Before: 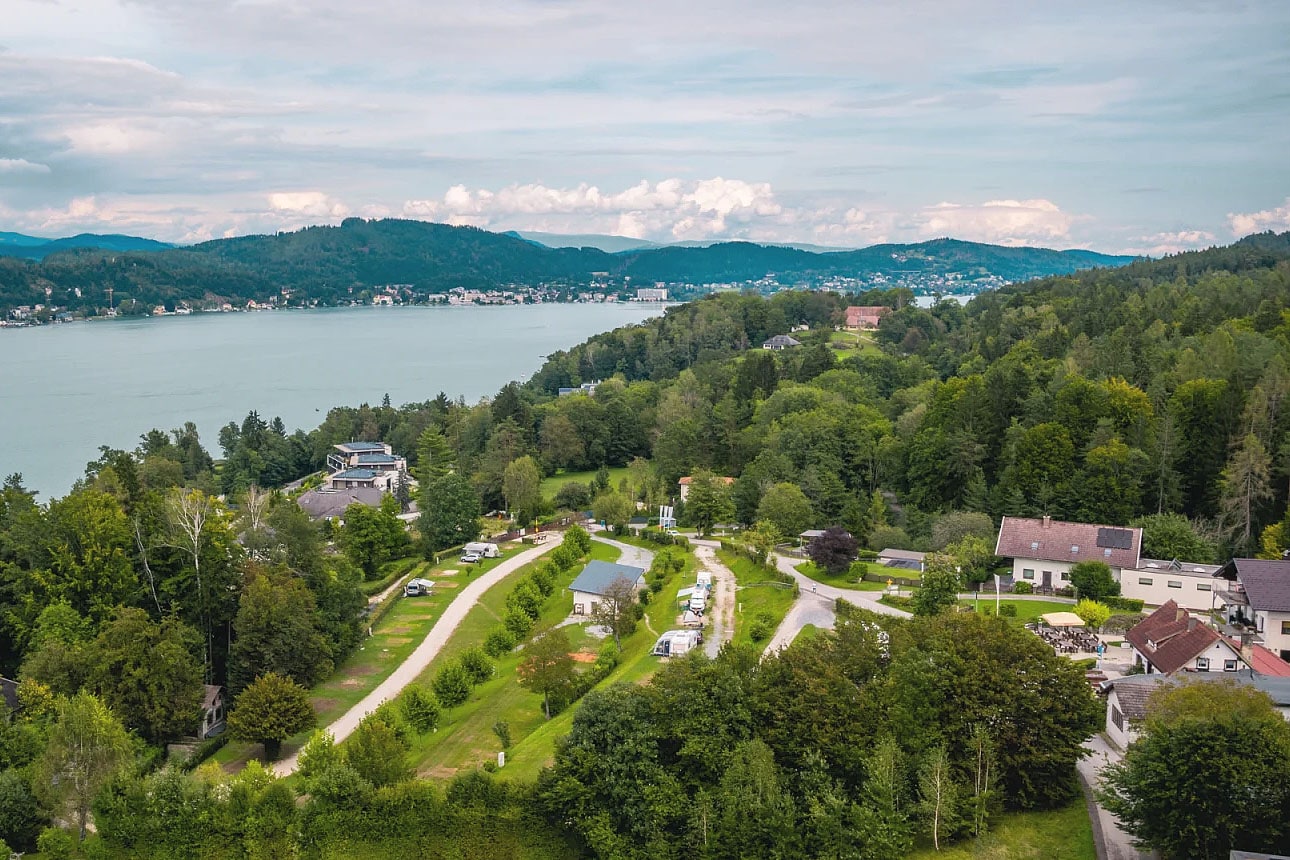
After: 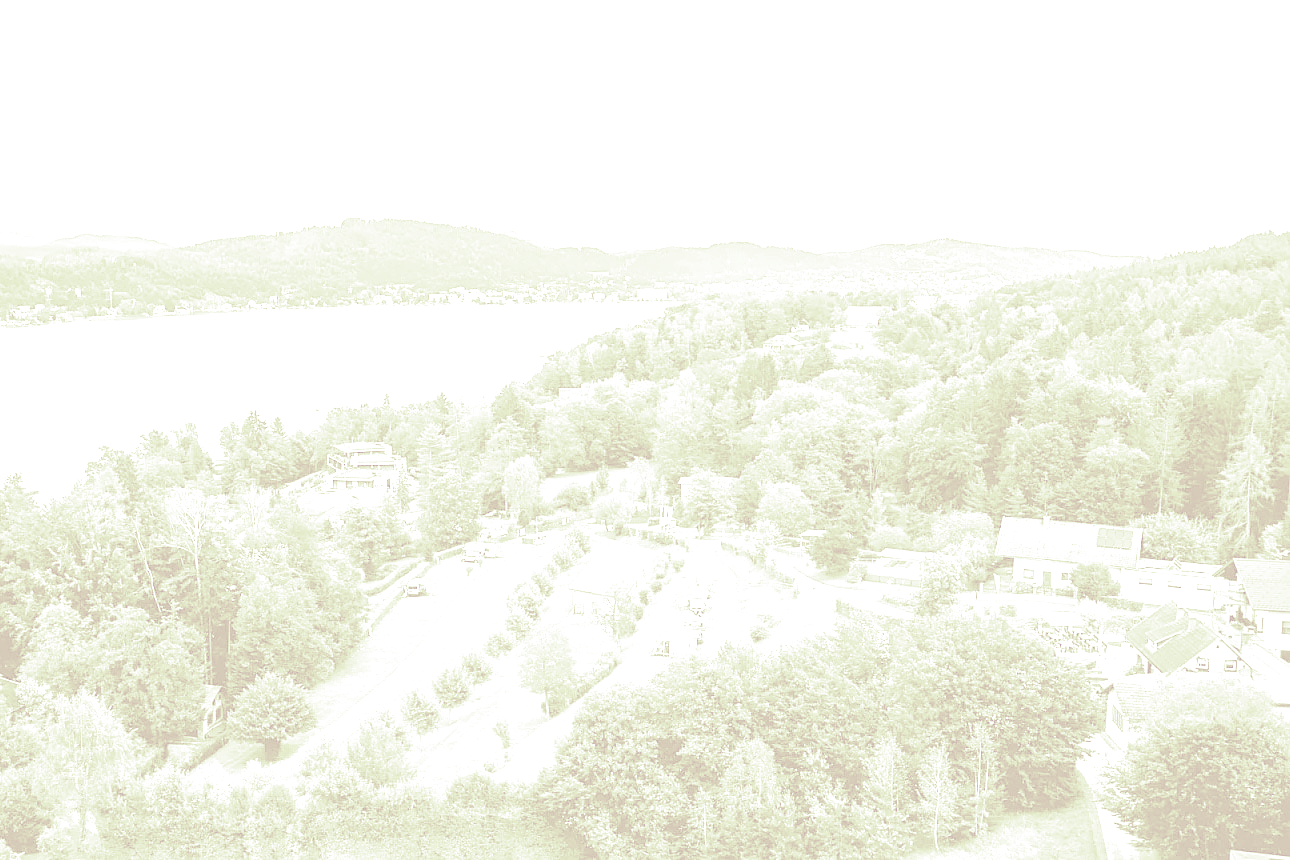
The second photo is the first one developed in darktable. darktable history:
white balance: red 0.931, blue 1.11
exposure: black level correction 0, exposure 1.975 EV, compensate exposure bias true, compensate highlight preservation false
sharpen: amount 0.2
contrast equalizer: y [[0.5 ×6], [0.5 ×6], [0.5 ×6], [0 ×6], [0, 0.039, 0.251, 0.29, 0.293, 0.292]]
split-toning: shadows › hue 290.82°, shadows › saturation 0.34, highlights › saturation 0.38, balance 0, compress 50%
colorize: hue 331.2°, saturation 75%, source mix 30.28%, lightness 70.52%, version 1
